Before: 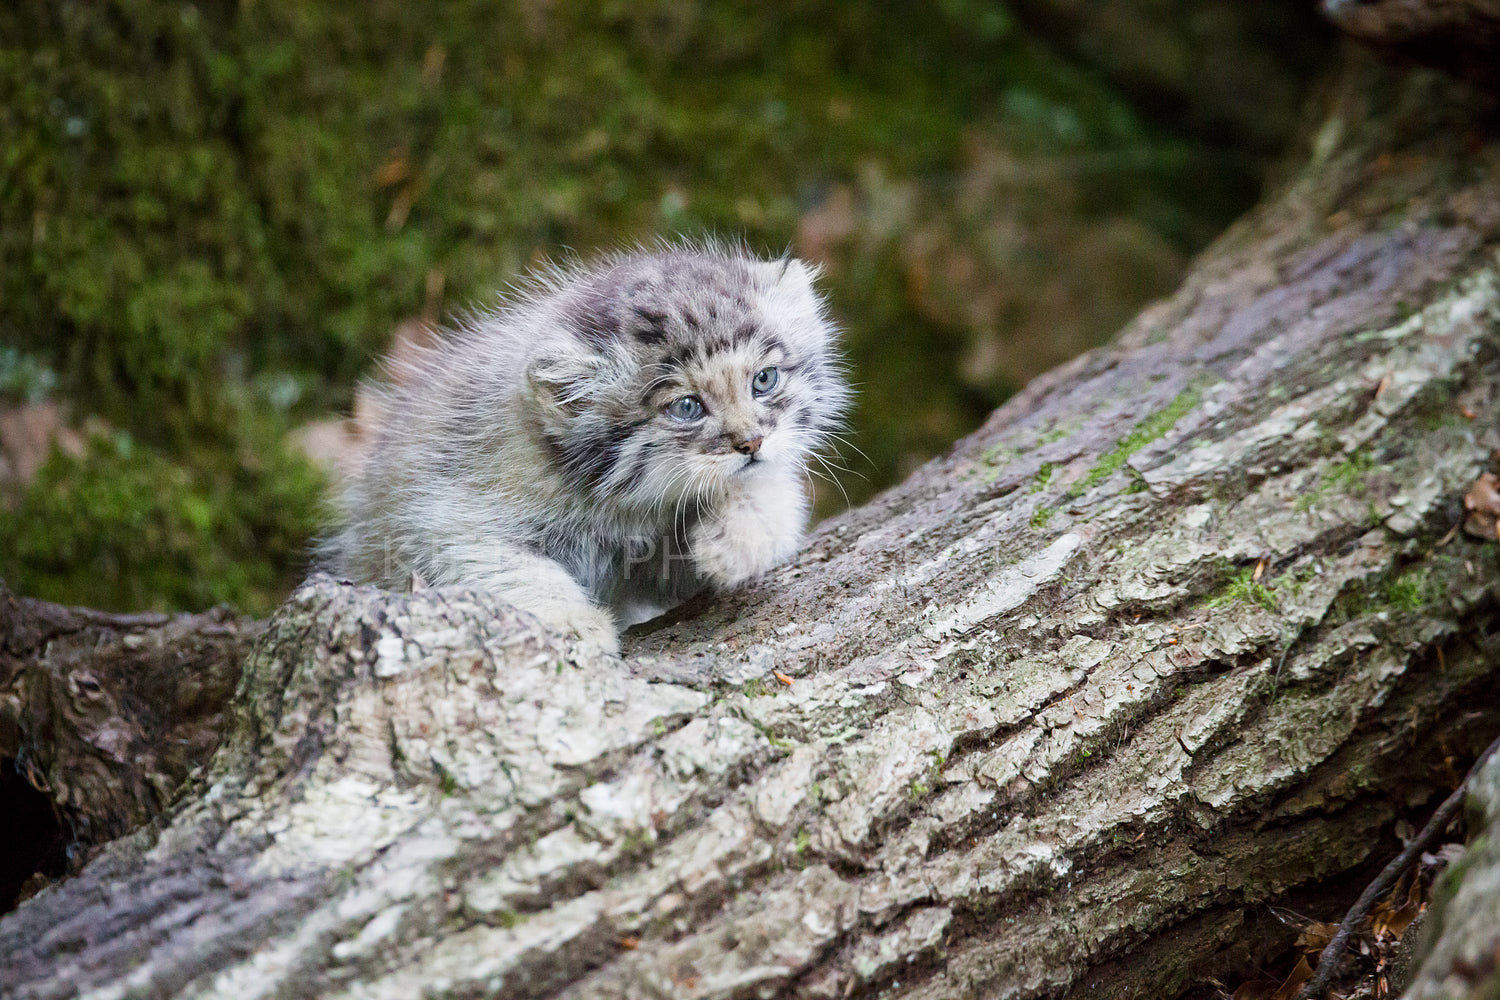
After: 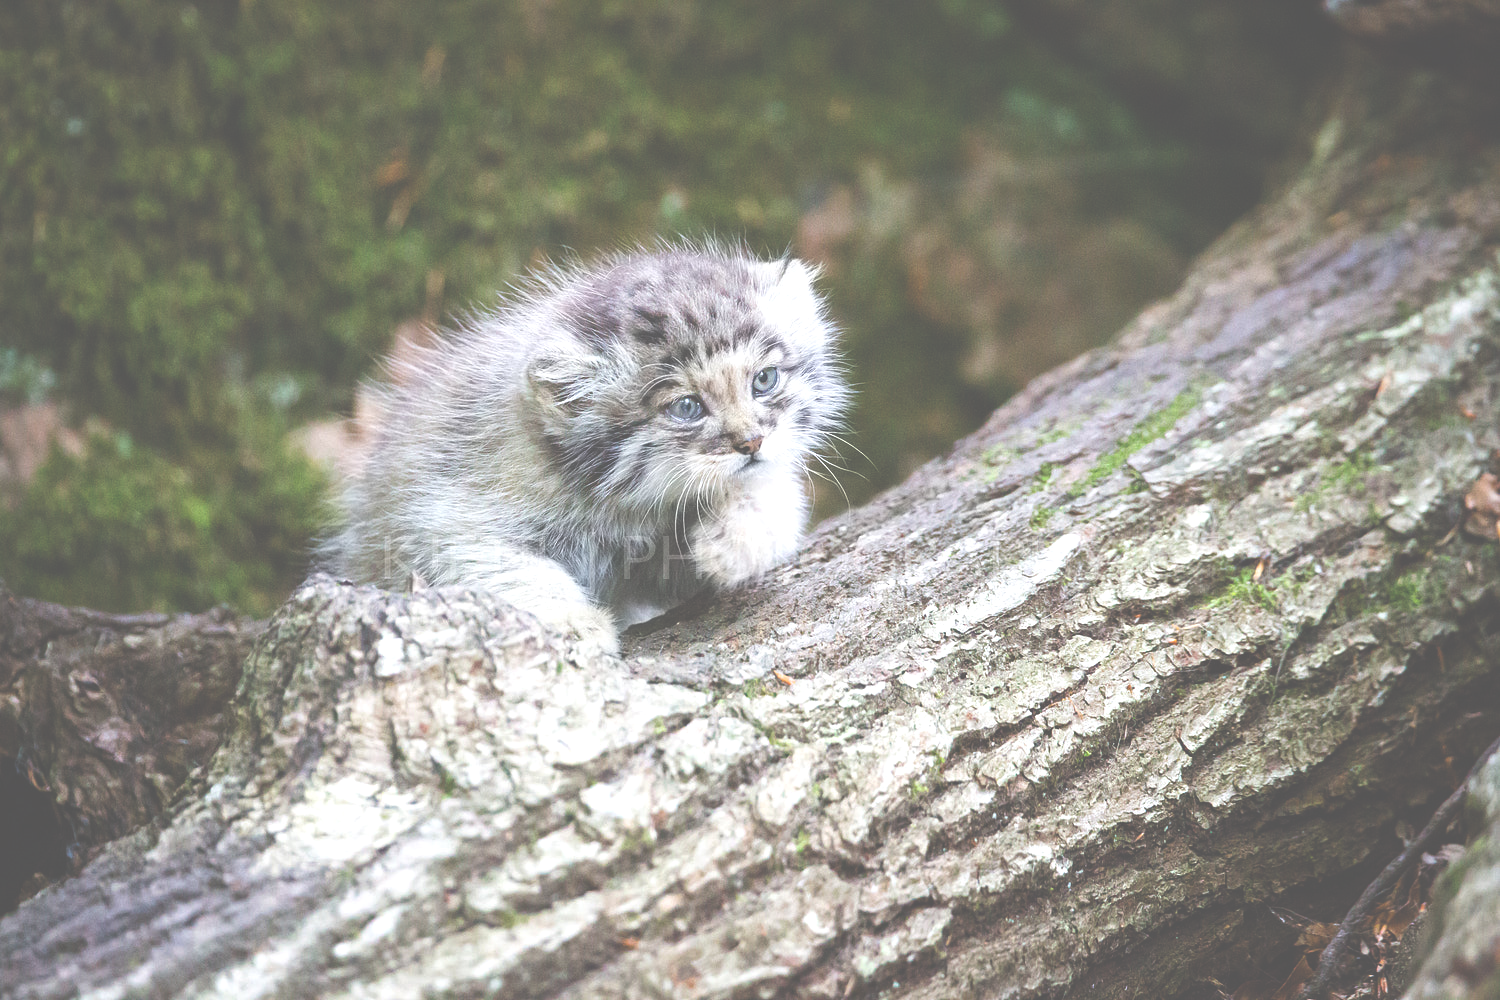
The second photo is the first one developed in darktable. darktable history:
white balance: emerald 1
exposure: black level correction -0.071, exposure 0.5 EV, compensate highlight preservation false
